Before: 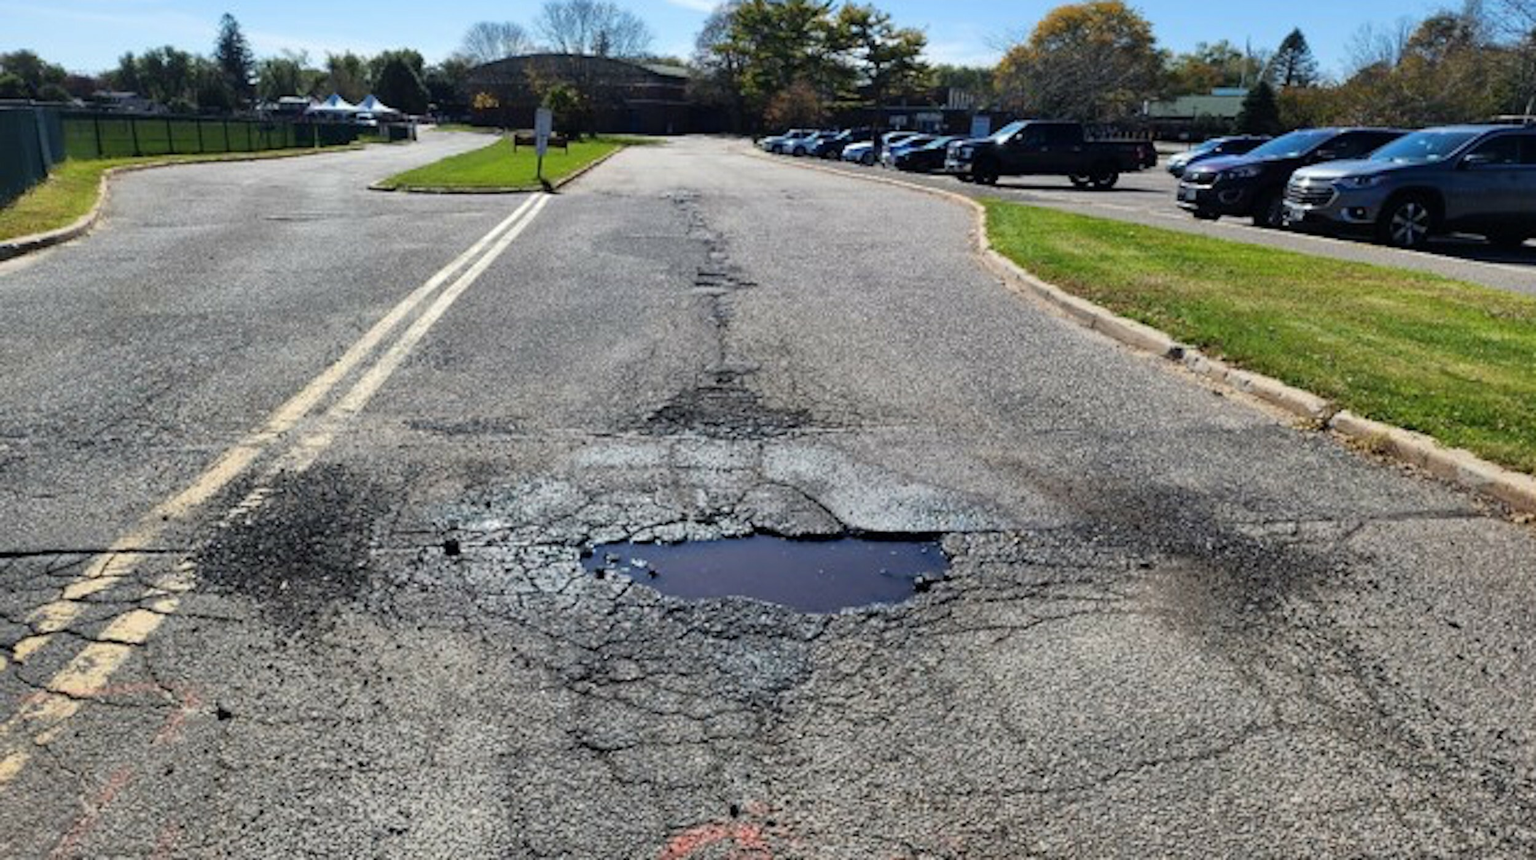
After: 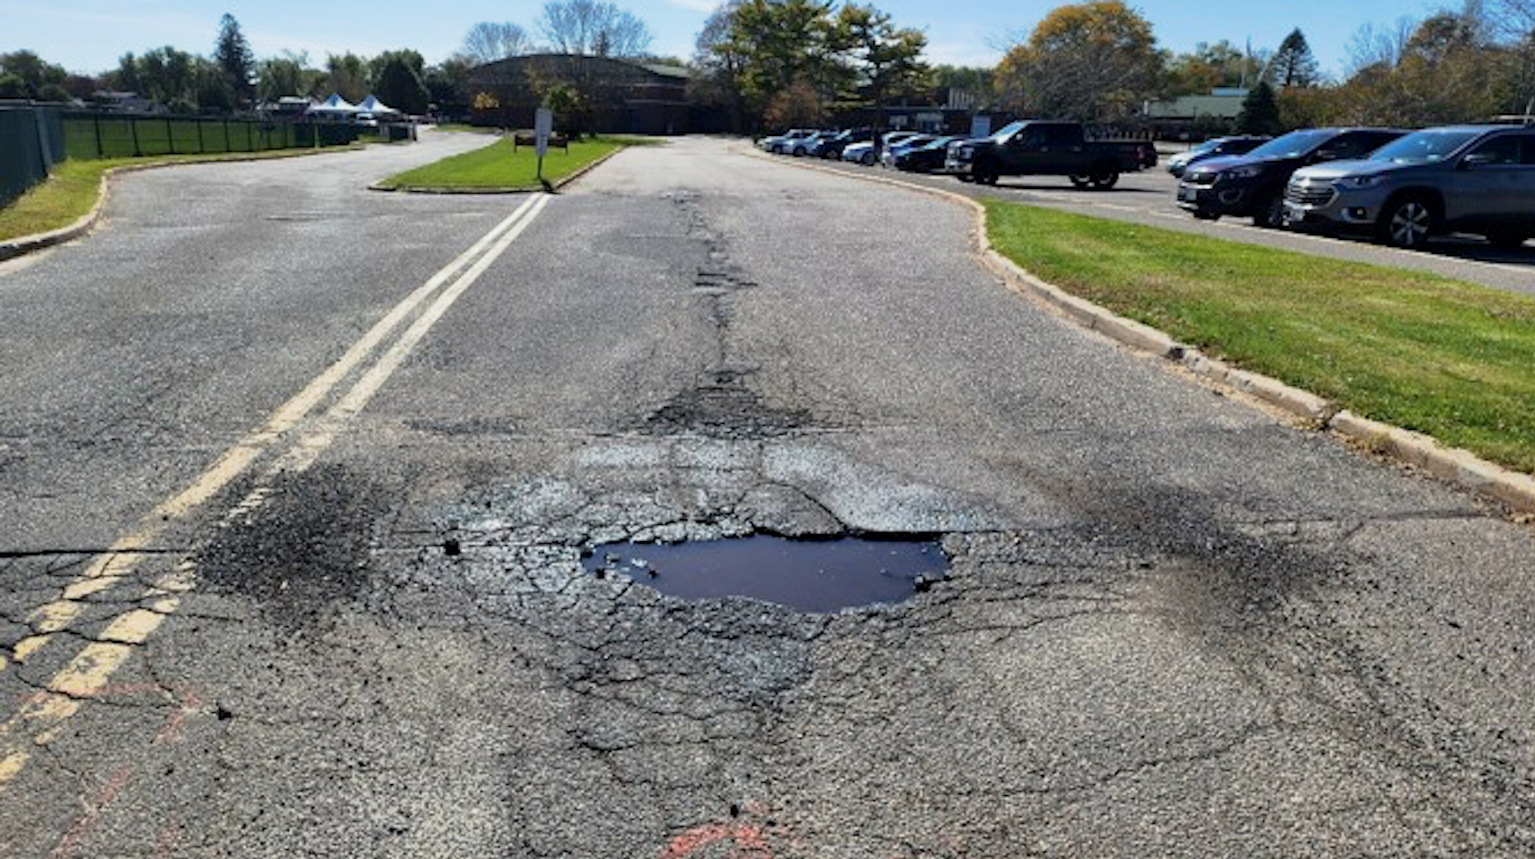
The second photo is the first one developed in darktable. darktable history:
tone curve: curves: ch0 [(0.013, 0) (0.061, 0.068) (0.239, 0.256) (0.502, 0.505) (0.683, 0.676) (0.761, 0.773) (0.858, 0.858) (0.987, 0.945)]; ch1 [(0, 0) (0.172, 0.123) (0.304, 0.288) (0.414, 0.44) (0.472, 0.473) (0.502, 0.508) (0.521, 0.528) (0.583, 0.595) (0.654, 0.673) (0.728, 0.761) (1, 1)]; ch2 [(0, 0) (0.411, 0.424) (0.485, 0.476) (0.502, 0.502) (0.553, 0.557) (0.57, 0.576) (1, 1)], preserve colors none
